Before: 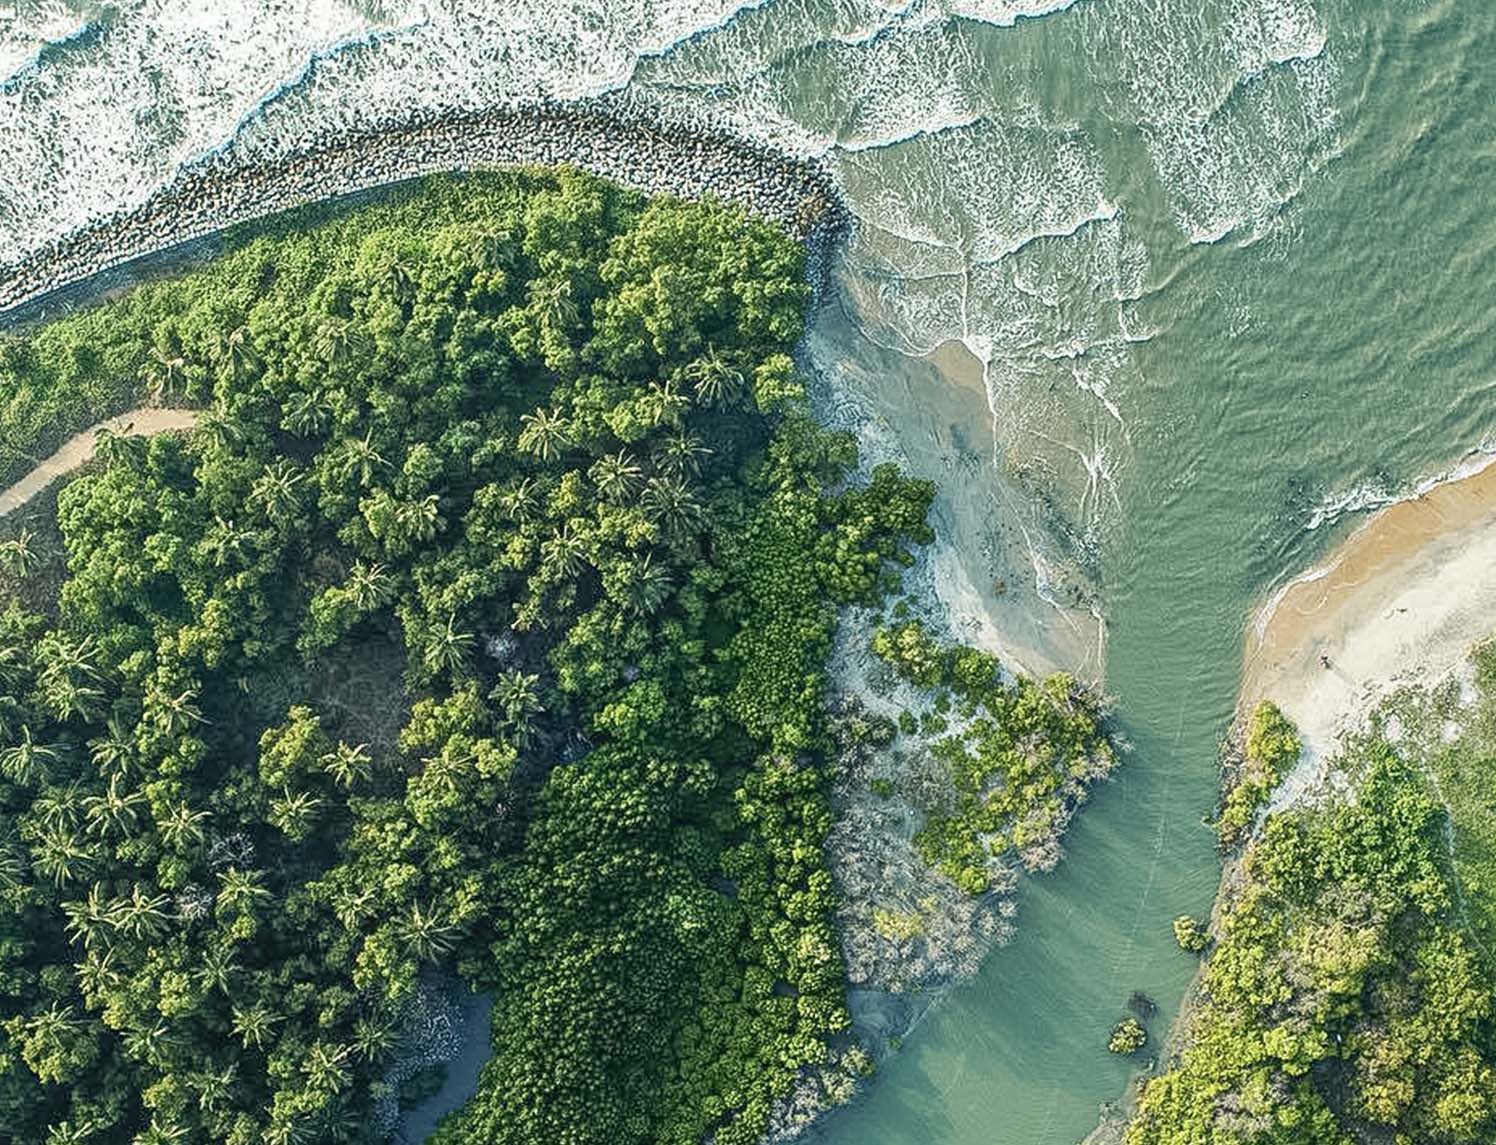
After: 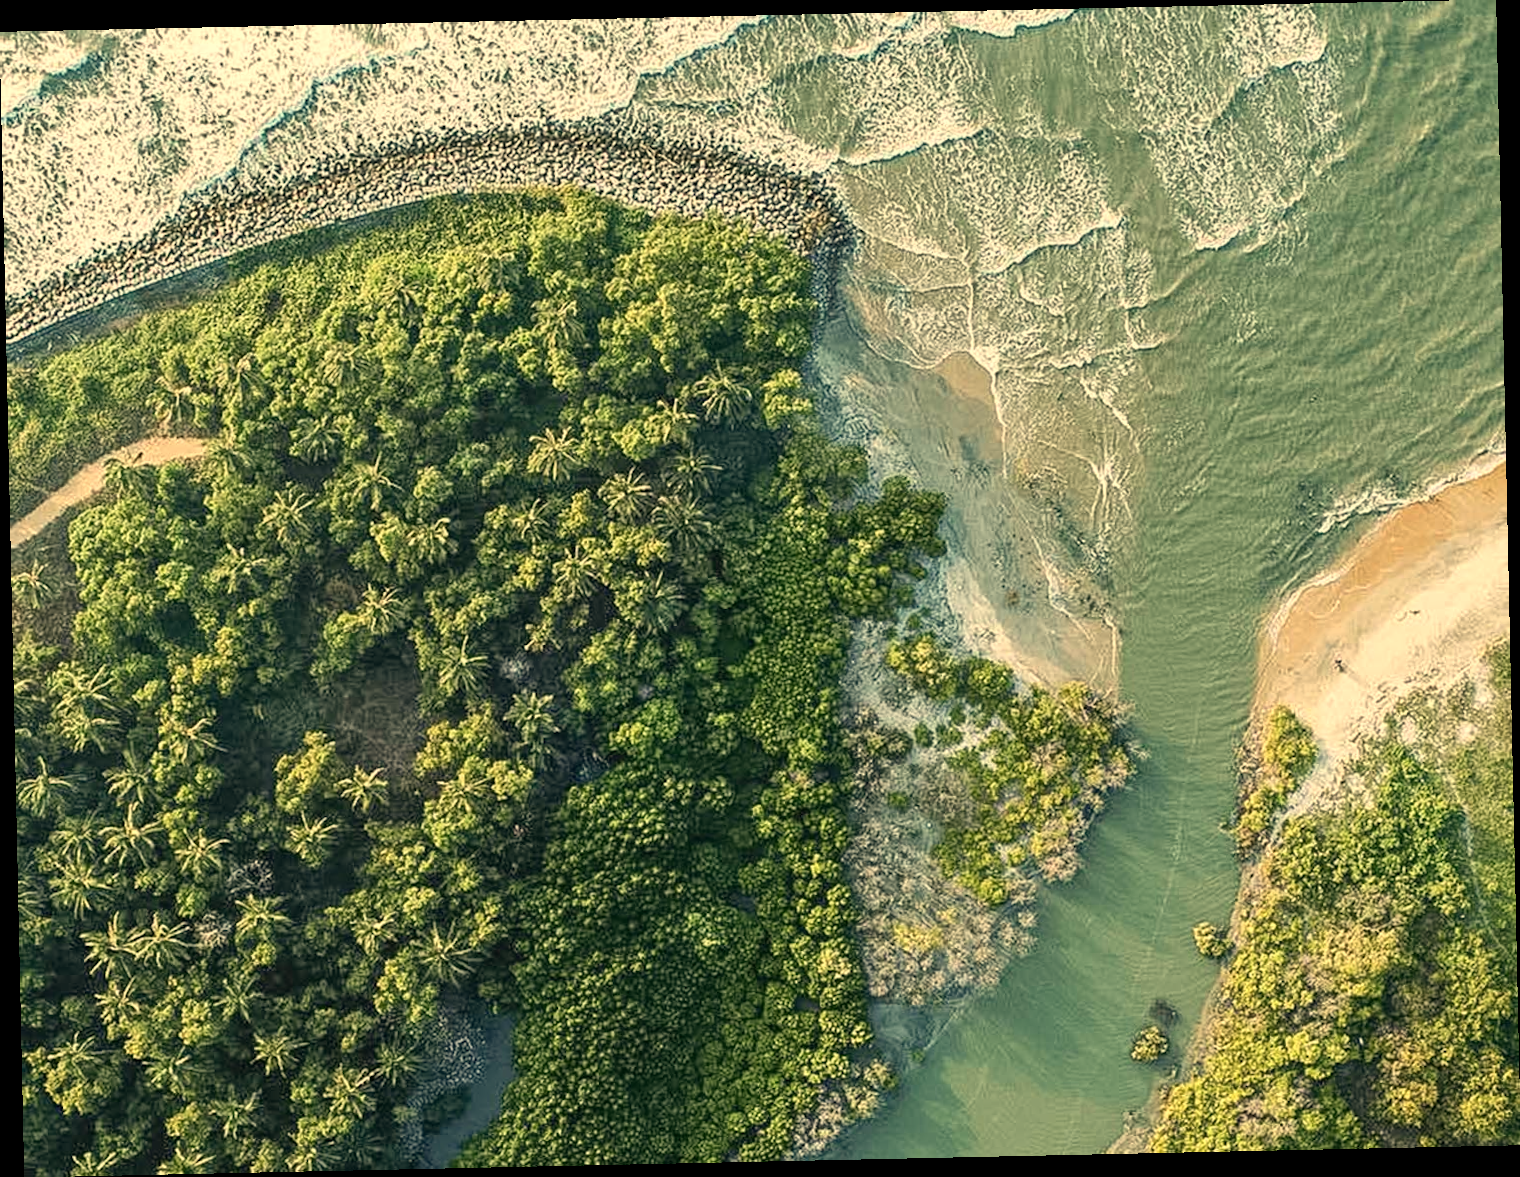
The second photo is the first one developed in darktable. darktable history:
rotate and perspective: rotation -1.24°, automatic cropping off
white balance: red 1.138, green 0.996, blue 0.812
